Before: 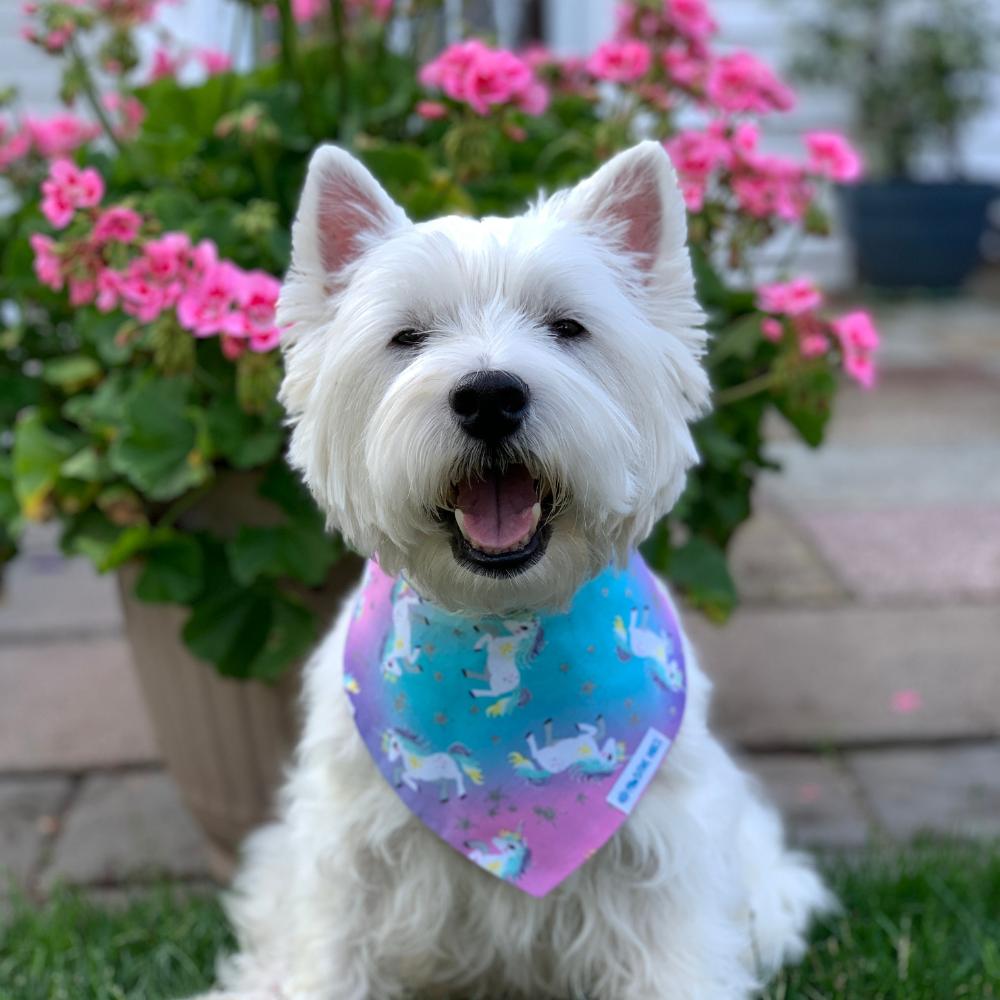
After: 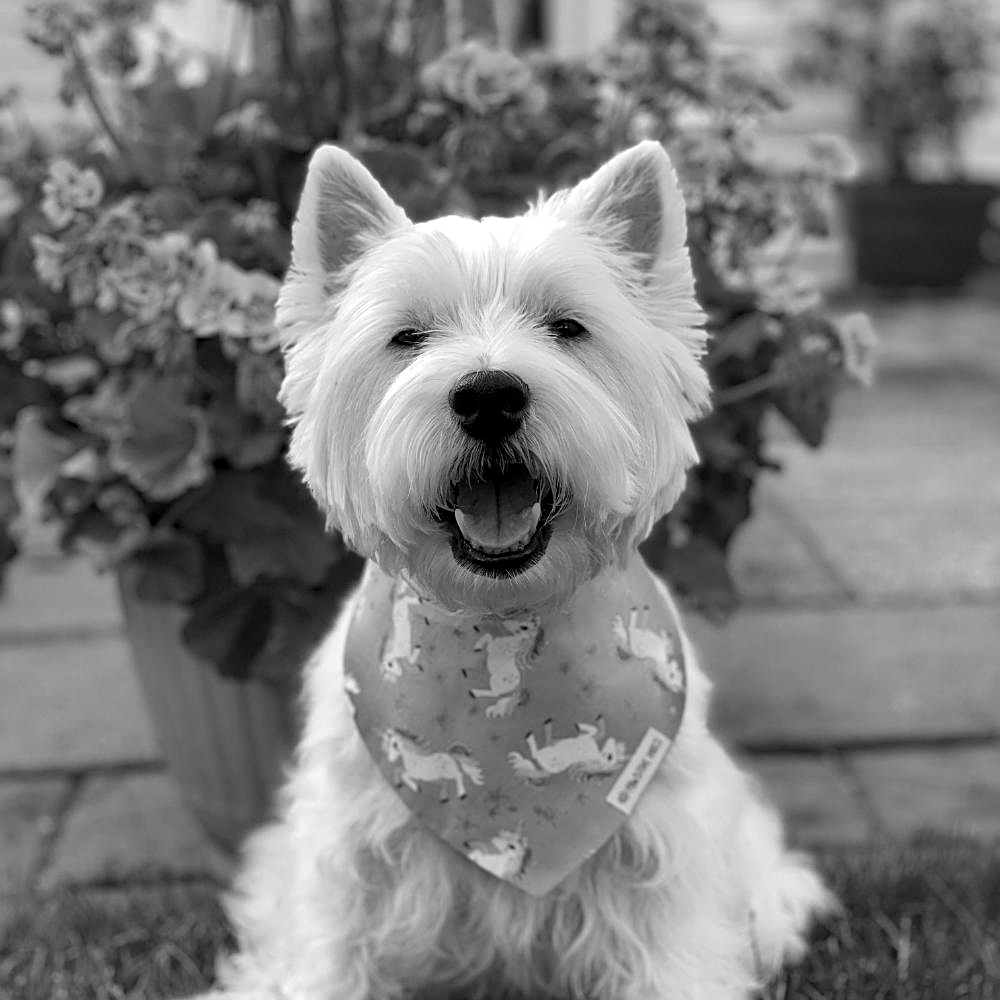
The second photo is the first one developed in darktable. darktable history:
sharpen: on, module defaults
local contrast: mode bilateral grid, contrast 21, coarseness 49, detail 119%, midtone range 0.2
contrast brightness saturation: saturation -0.987
